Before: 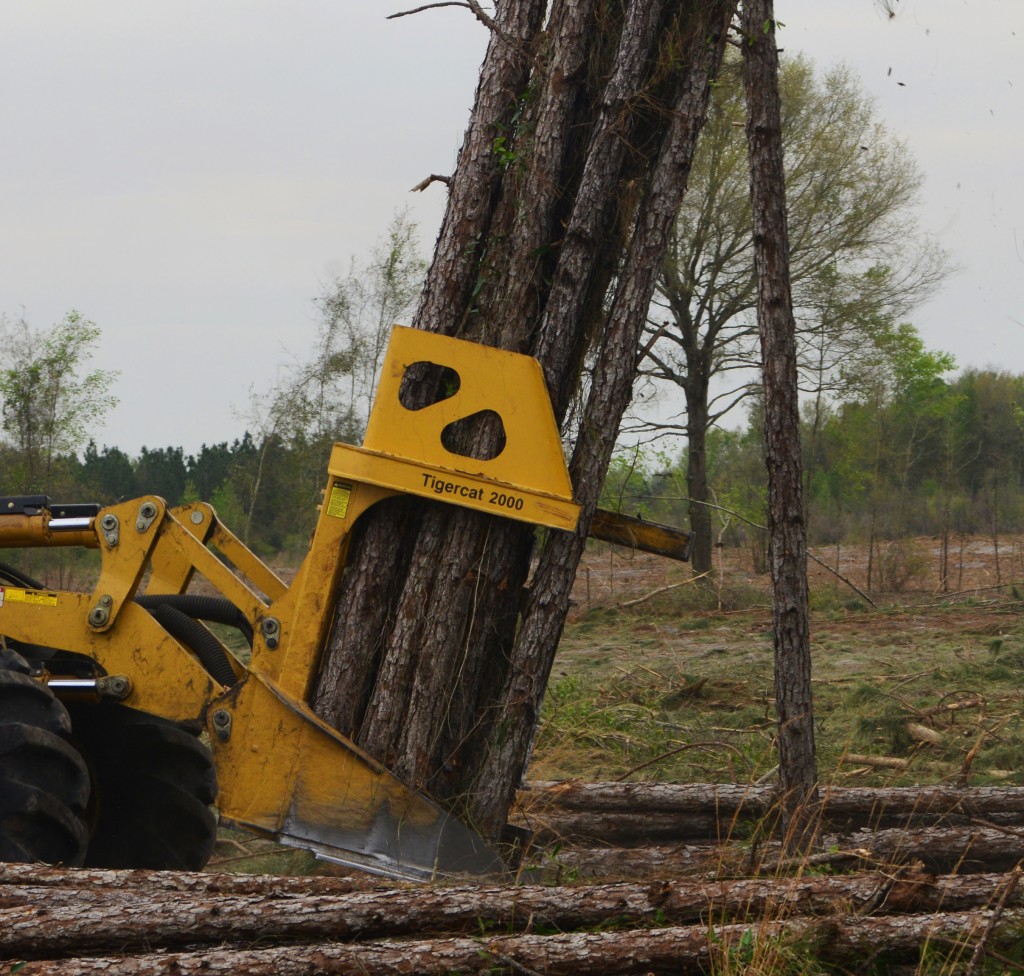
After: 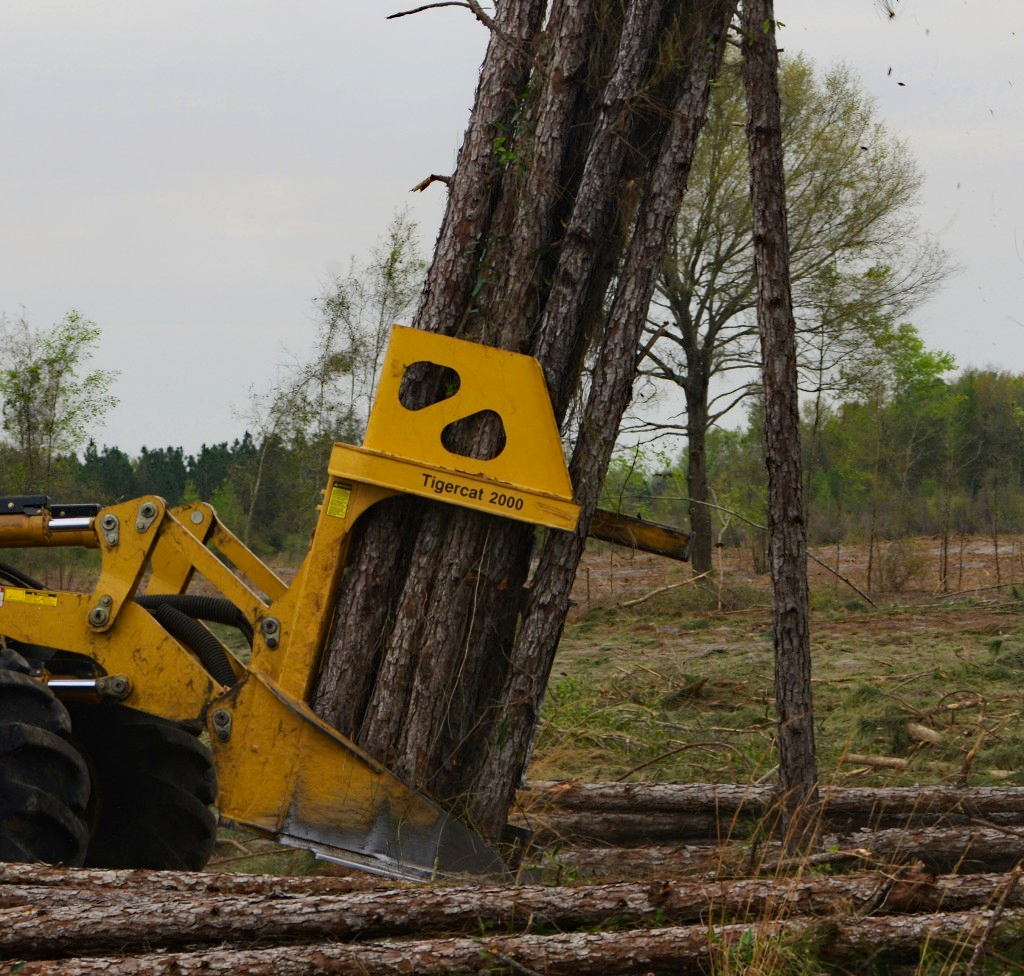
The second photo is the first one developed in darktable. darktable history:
haze removal: strength 0.396, distance 0.215, compatibility mode true, adaptive false
